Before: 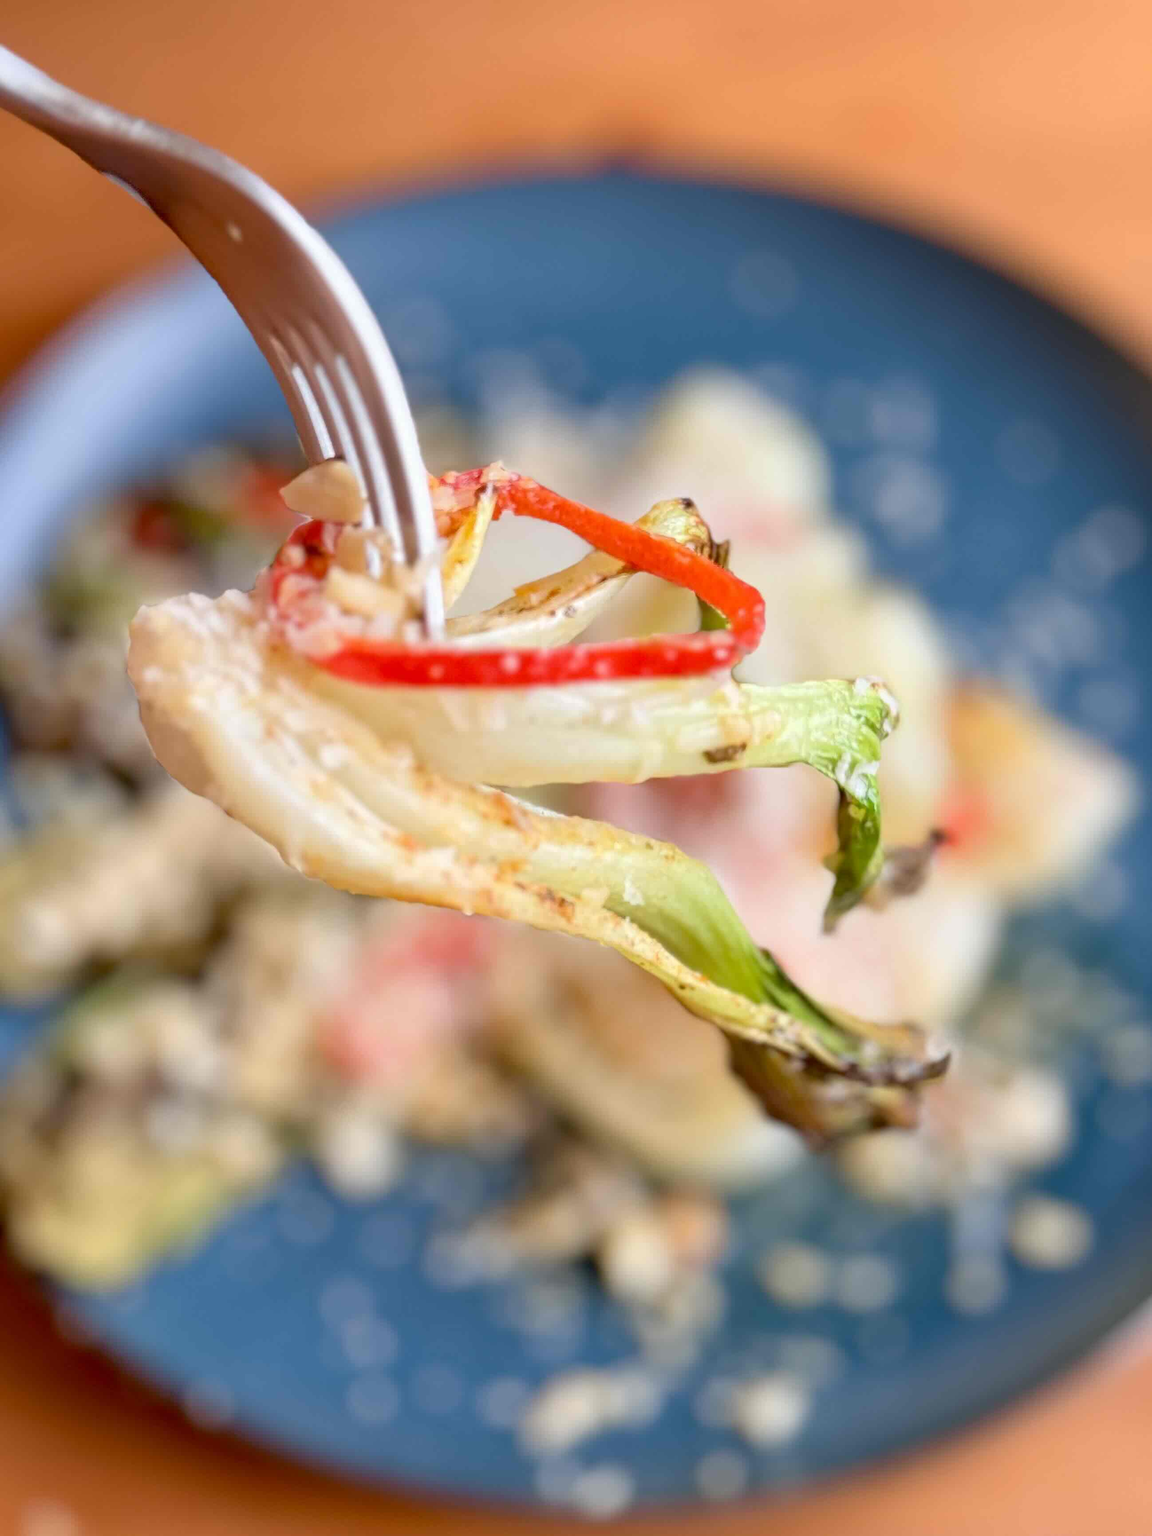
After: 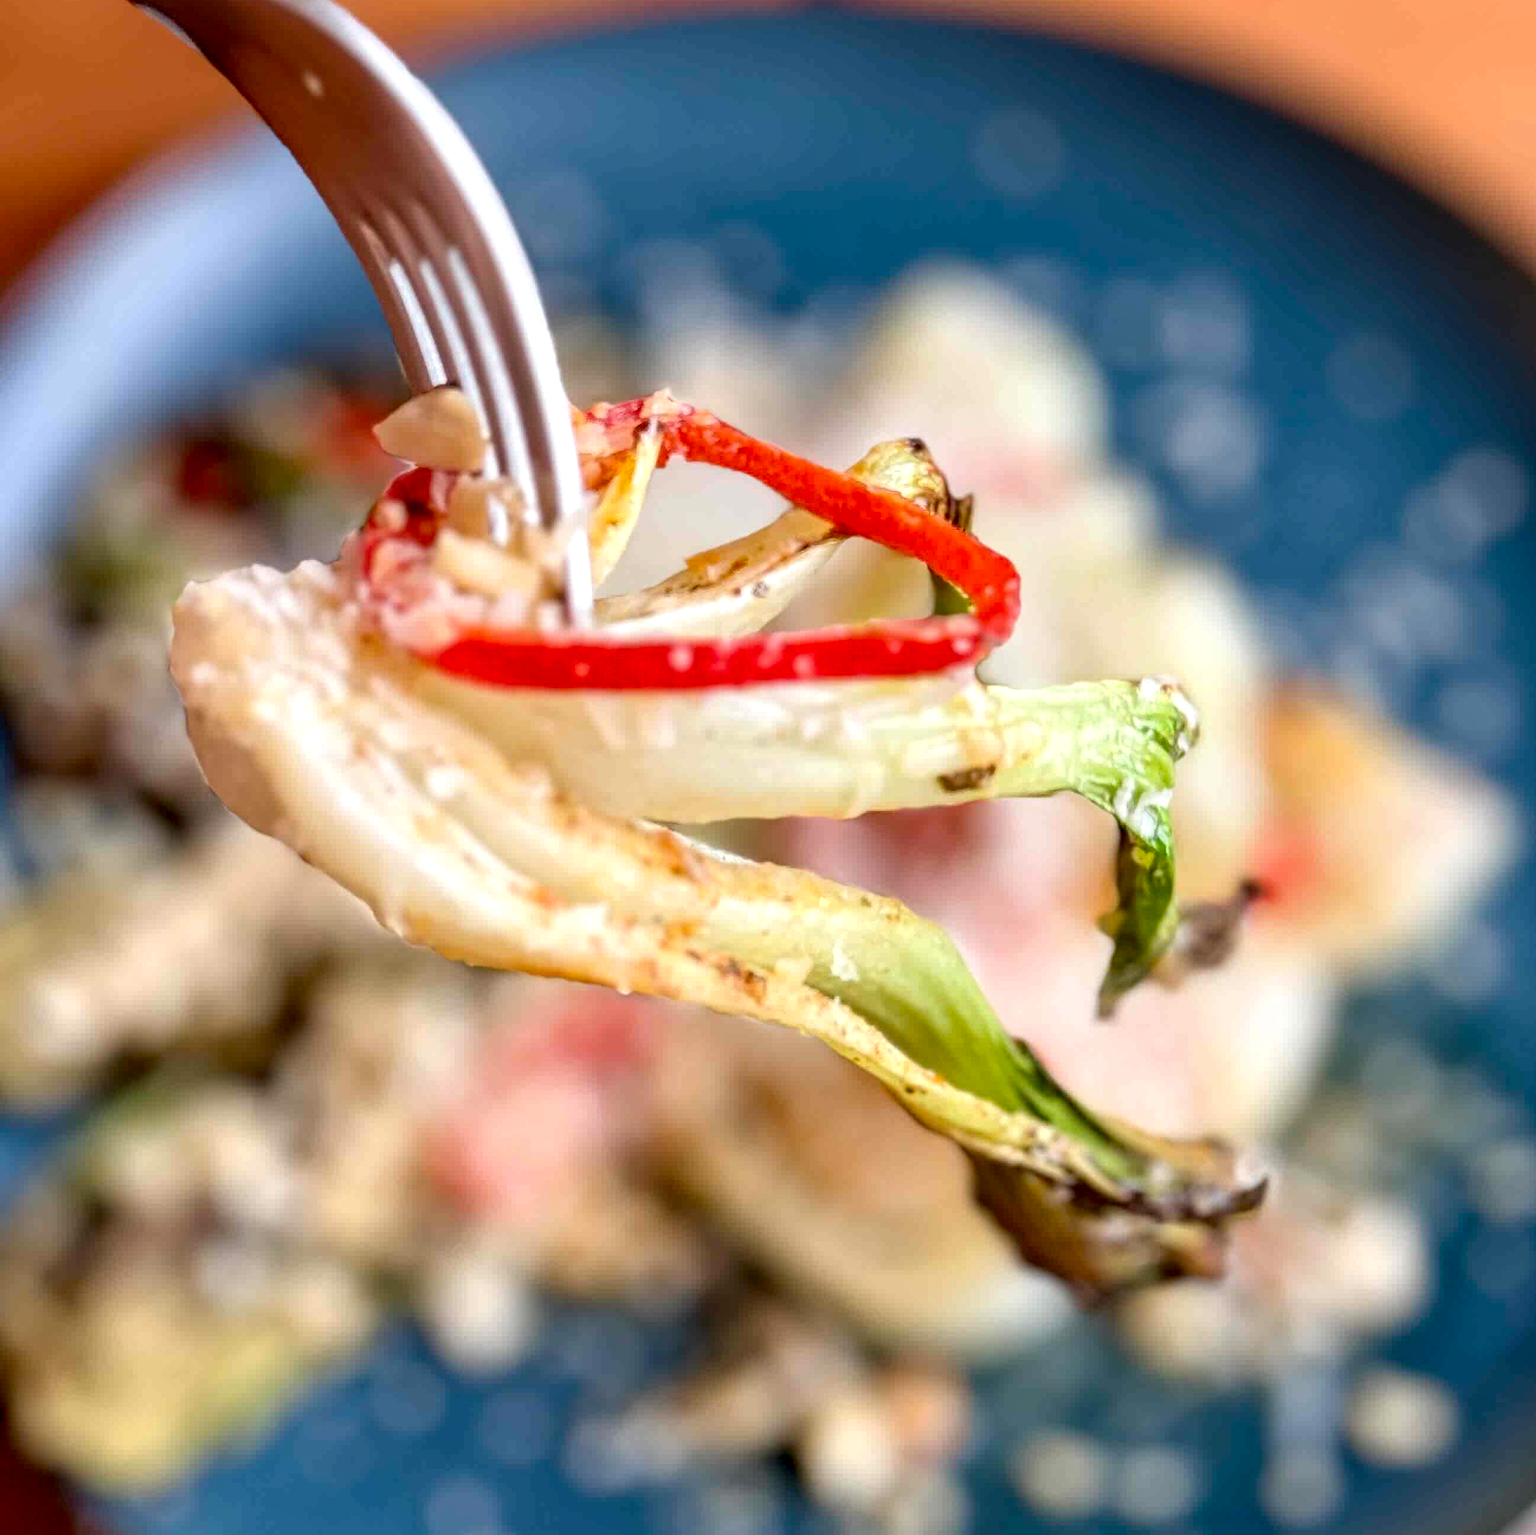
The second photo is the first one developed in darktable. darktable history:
crop: top 11.038%, bottom 13.962%
local contrast: detail 160%
exposure: exposure -0.153 EV, compensate highlight preservation false
